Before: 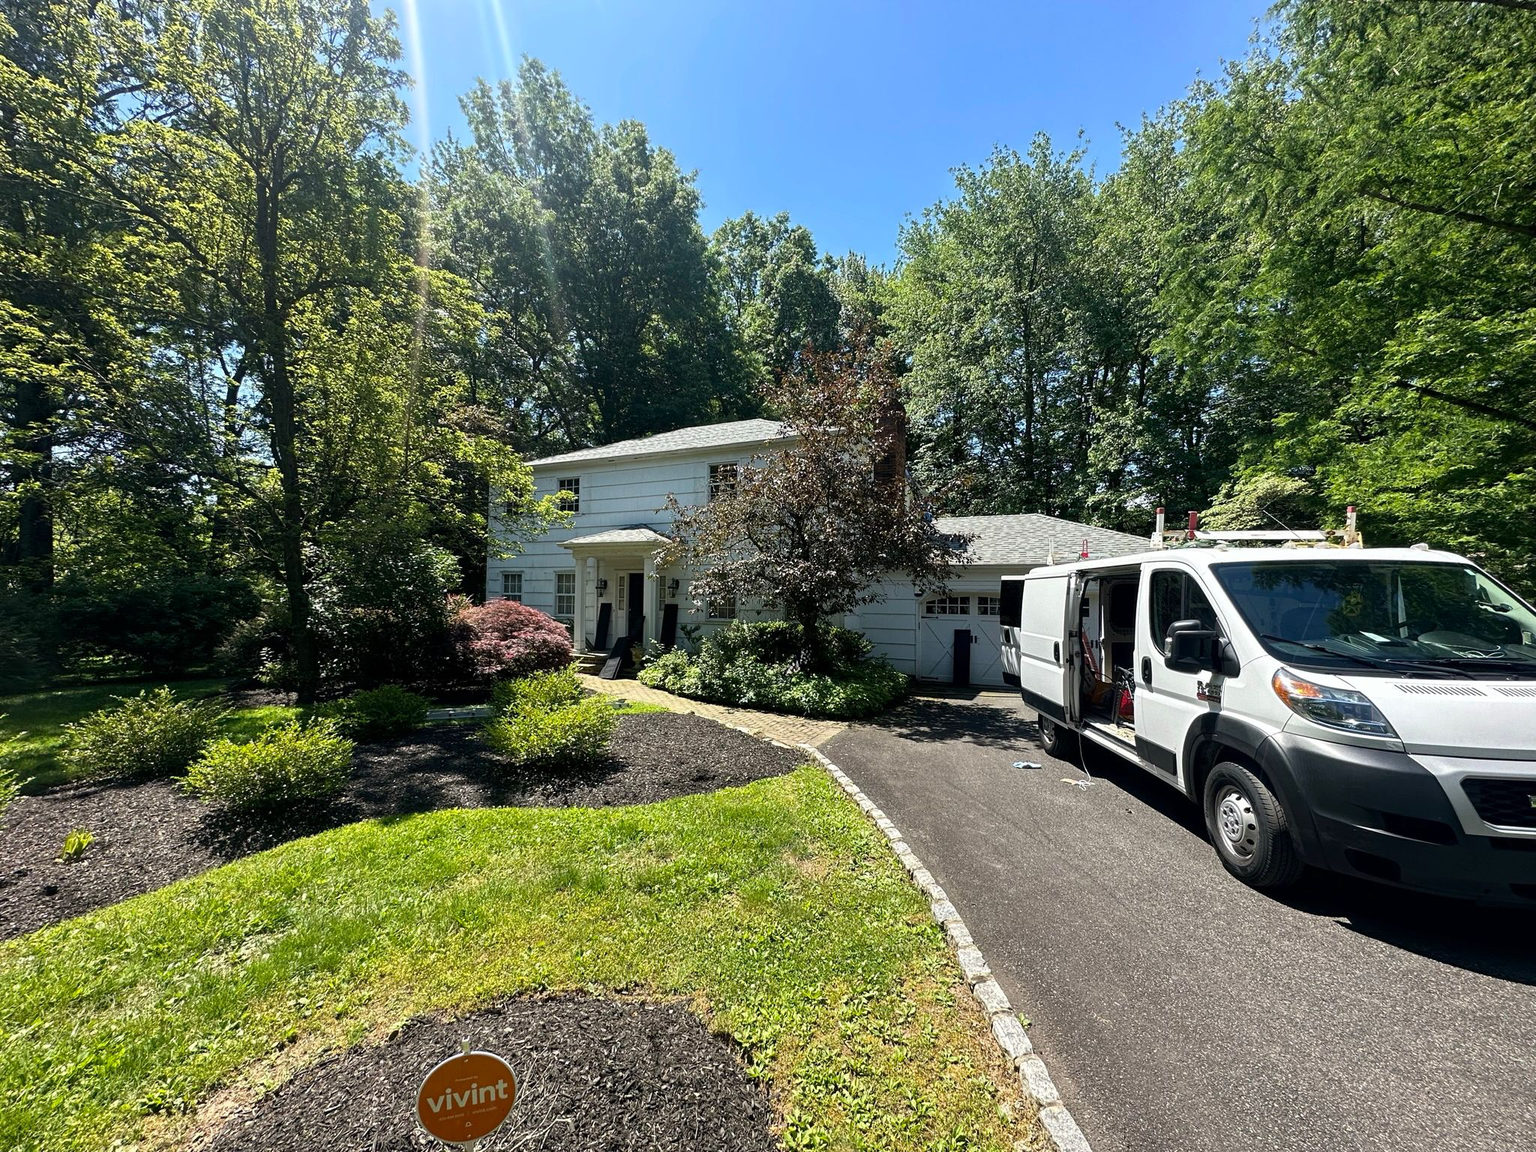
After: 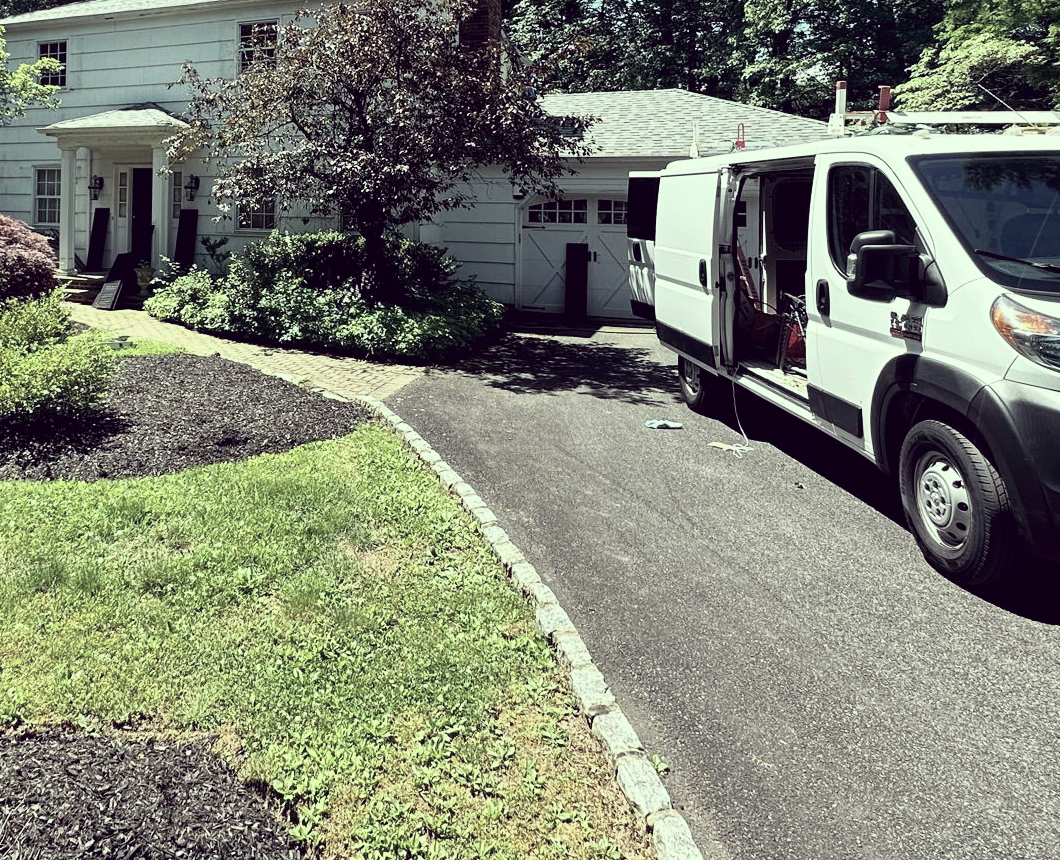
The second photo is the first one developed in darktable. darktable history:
tone curve: curves: ch0 [(0, 0) (0.051, 0.03) (0.096, 0.071) (0.243, 0.246) (0.461, 0.515) (0.605, 0.692) (0.761, 0.85) (0.881, 0.933) (1, 0.984)]; ch1 [(0, 0) (0.1, 0.038) (0.318, 0.243) (0.431, 0.384) (0.488, 0.475) (0.499, 0.499) (0.534, 0.546) (0.567, 0.592) (0.601, 0.632) (0.734, 0.809) (1, 1)]; ch2 [(0, 0) (0.297, 0.257) (0.414, 0.379) (0.453, 0.45) (0.479, 0.483) (0.504, 0.499) (0.52, 0.519) (0.541, 0.554) (0.614, 0.652) (0.817, 0.874) (1, 1)], color space Lab, independent channels, preserve colors none
crop: left 34.479%, top 38.822%, right 13.718%, bottom 5.172%
color correction: highlights a* -20.17, highlights b* 20.27, shadows a* 20.03, shadows b* -20.46, saturation 0.43
